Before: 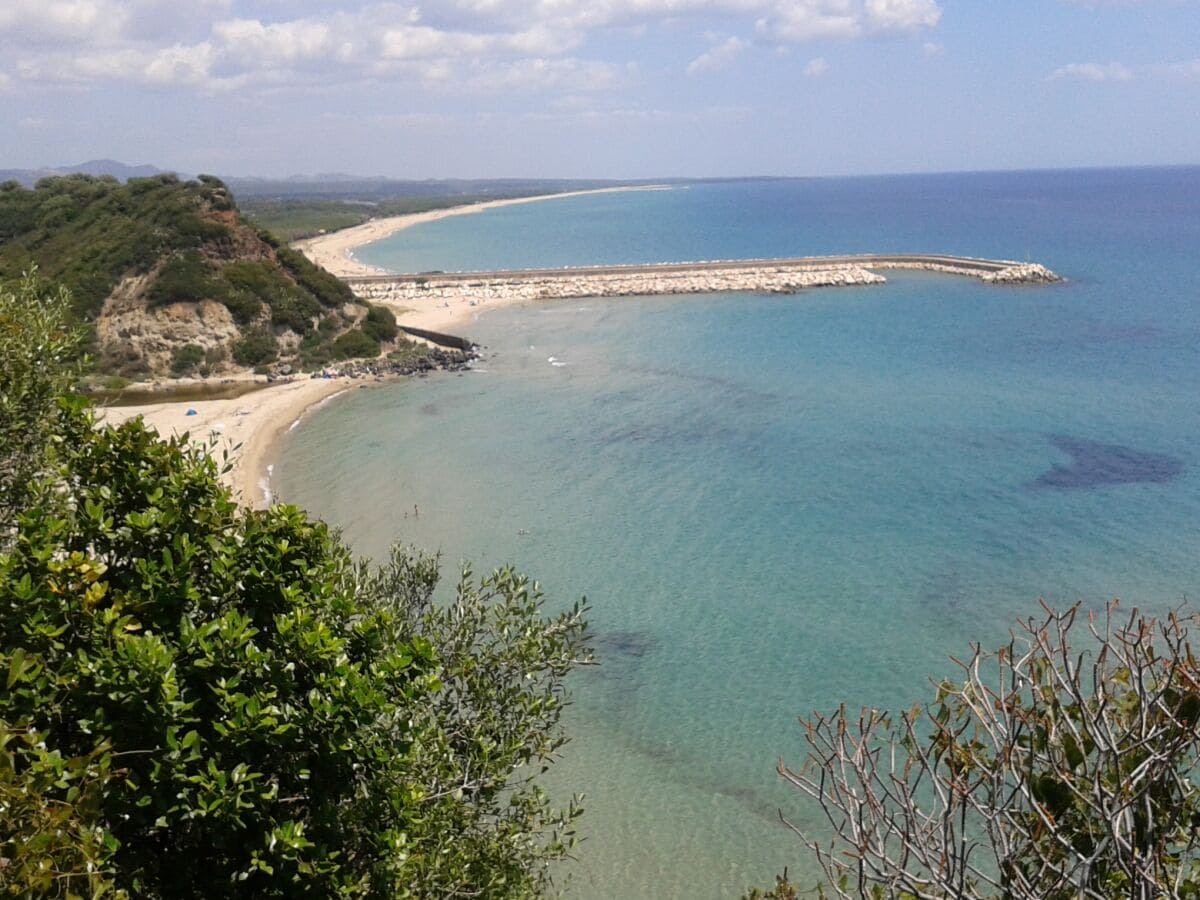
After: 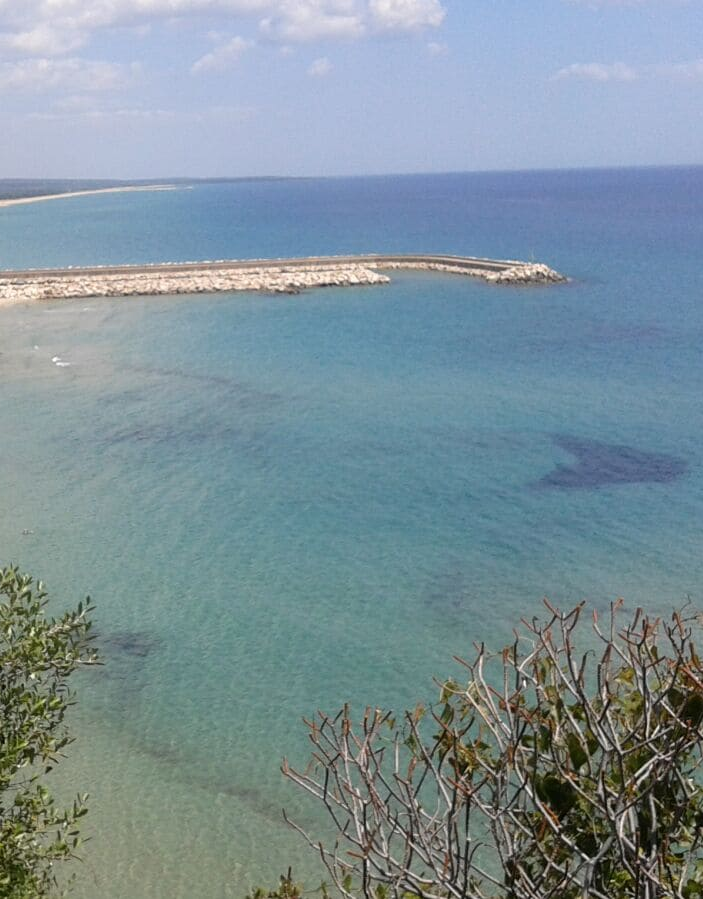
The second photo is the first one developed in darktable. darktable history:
crop: left 41.412%
